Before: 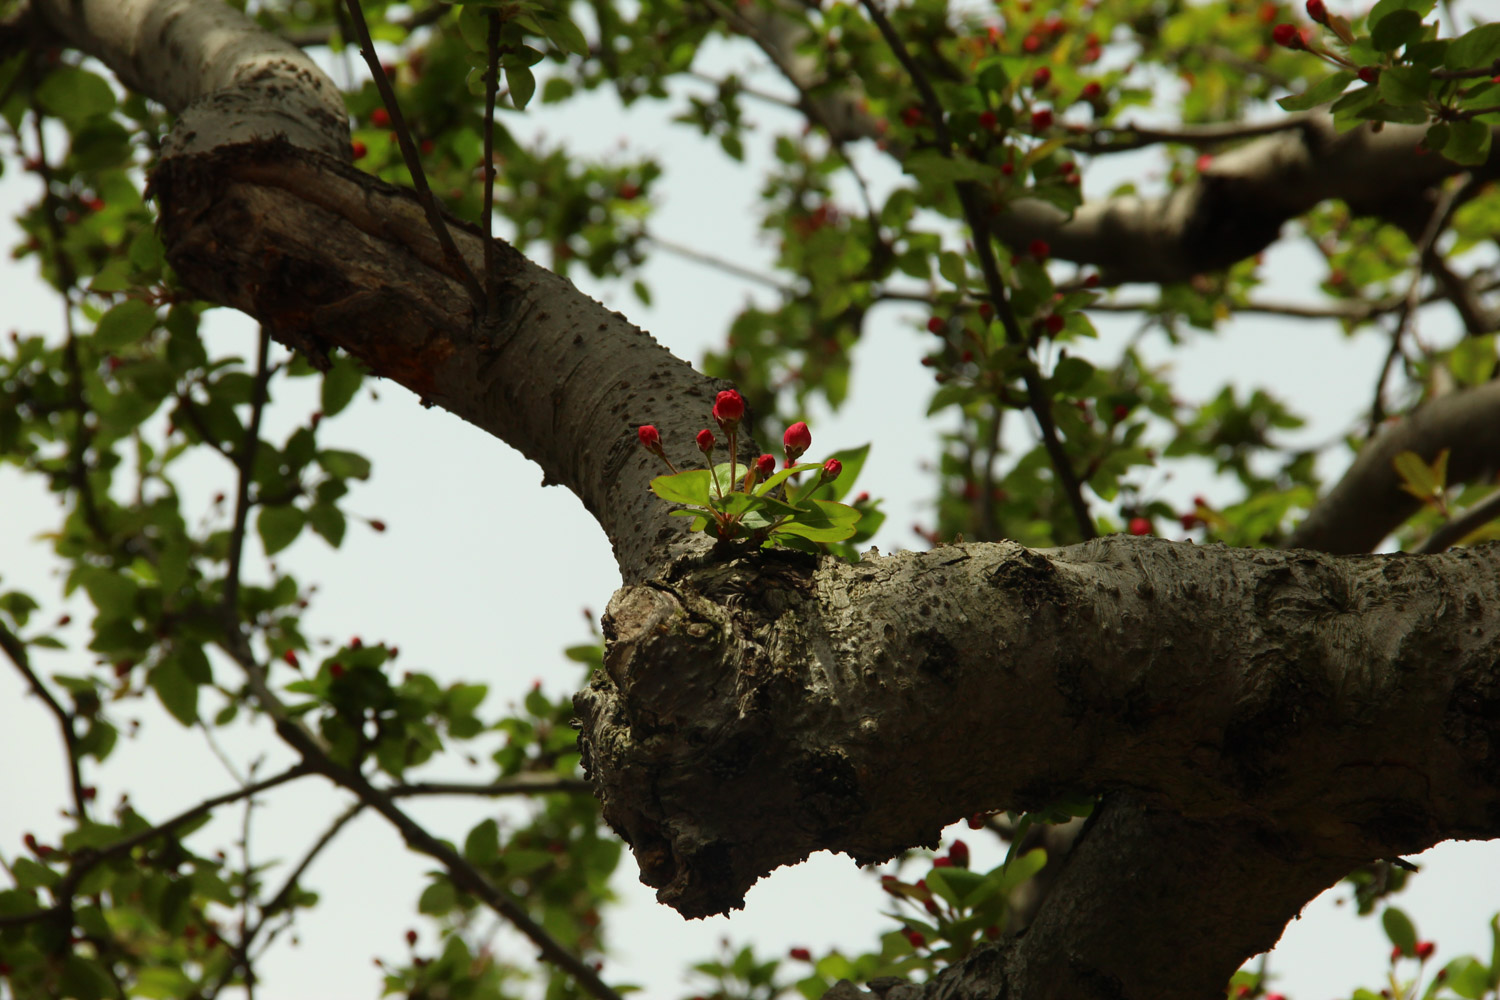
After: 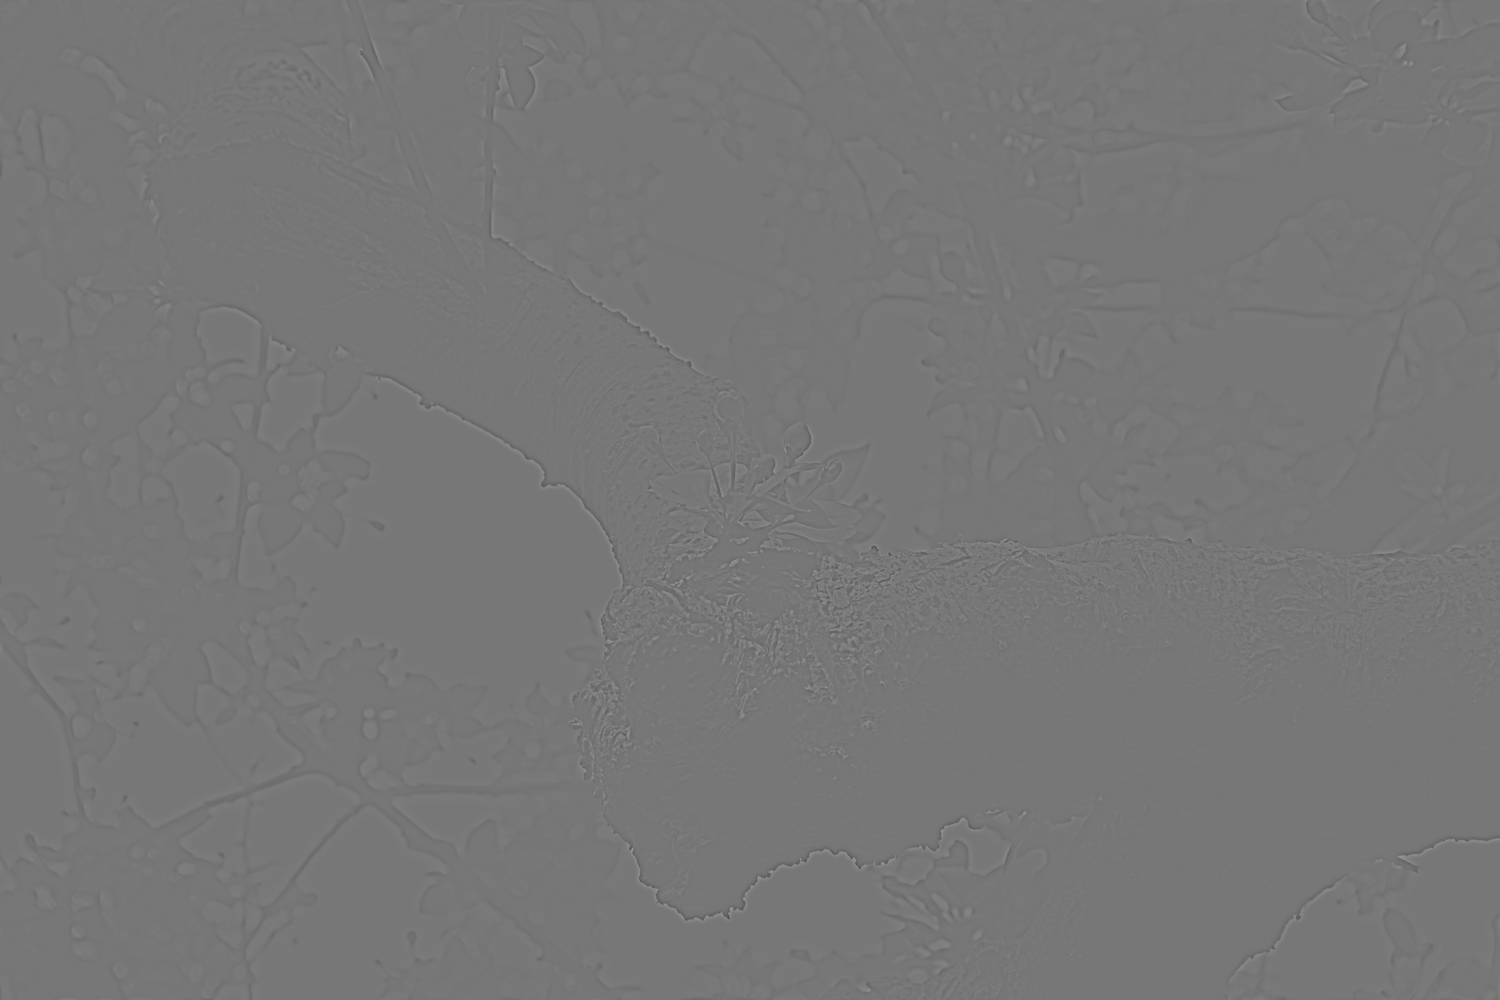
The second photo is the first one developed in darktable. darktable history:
highpass: sharpness 6%, contrast boost 7.63%
filmic rgb: black relative exposure -6.98 EV, white relative exposure 5.63 EV, hardness 2.86
